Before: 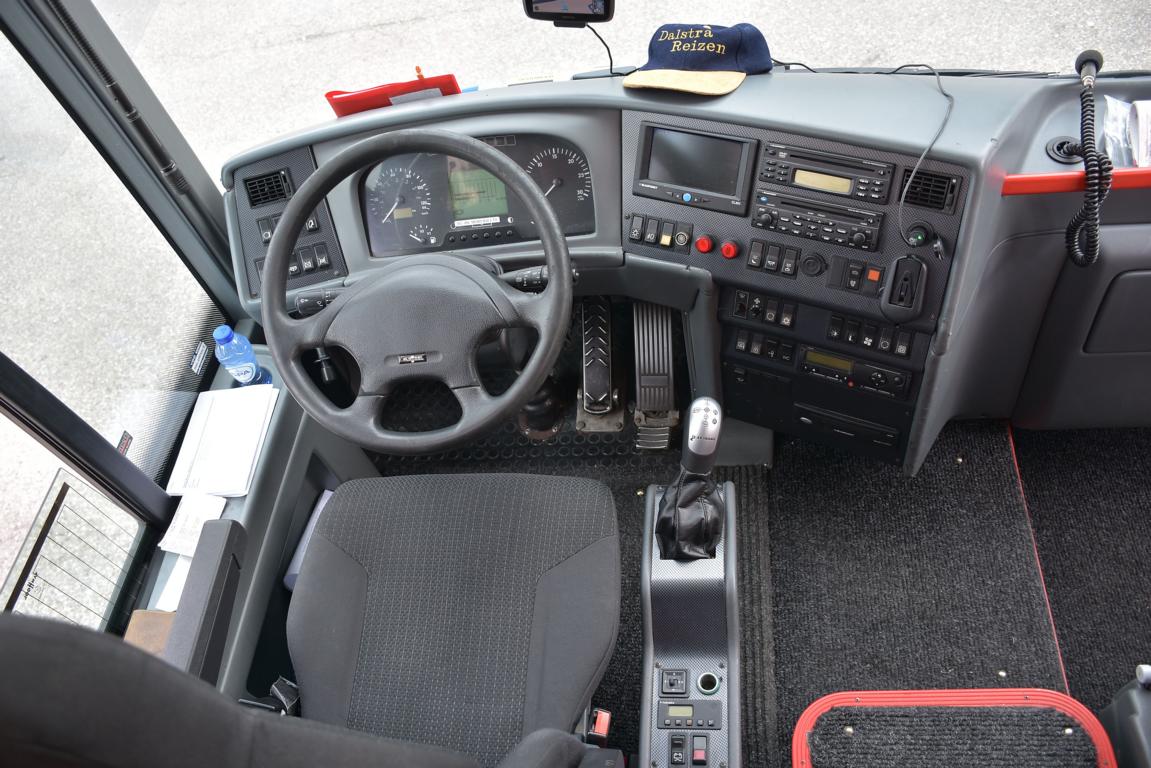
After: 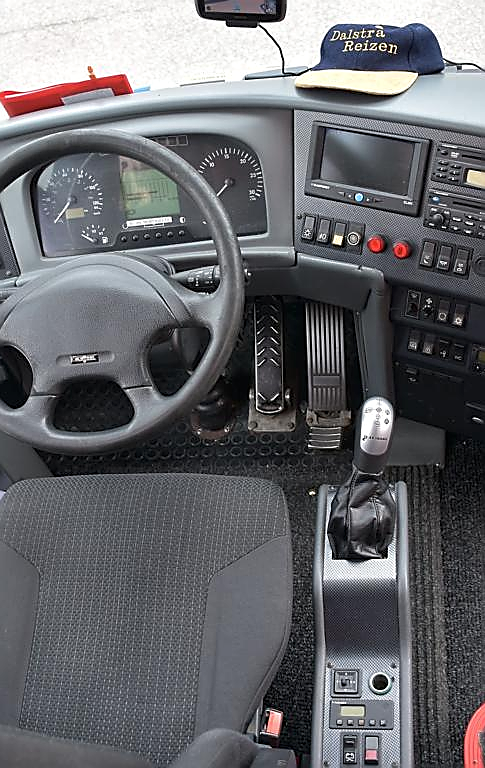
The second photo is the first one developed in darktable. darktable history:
crop: left 28.583%, right 29.231%
local contrast: highlights 100%, shadows 100%, detail 120%, midtone range 0.2
sharpen: radius 1.4, amount 1.25, threshold 0.7
white balance: emerald 1
